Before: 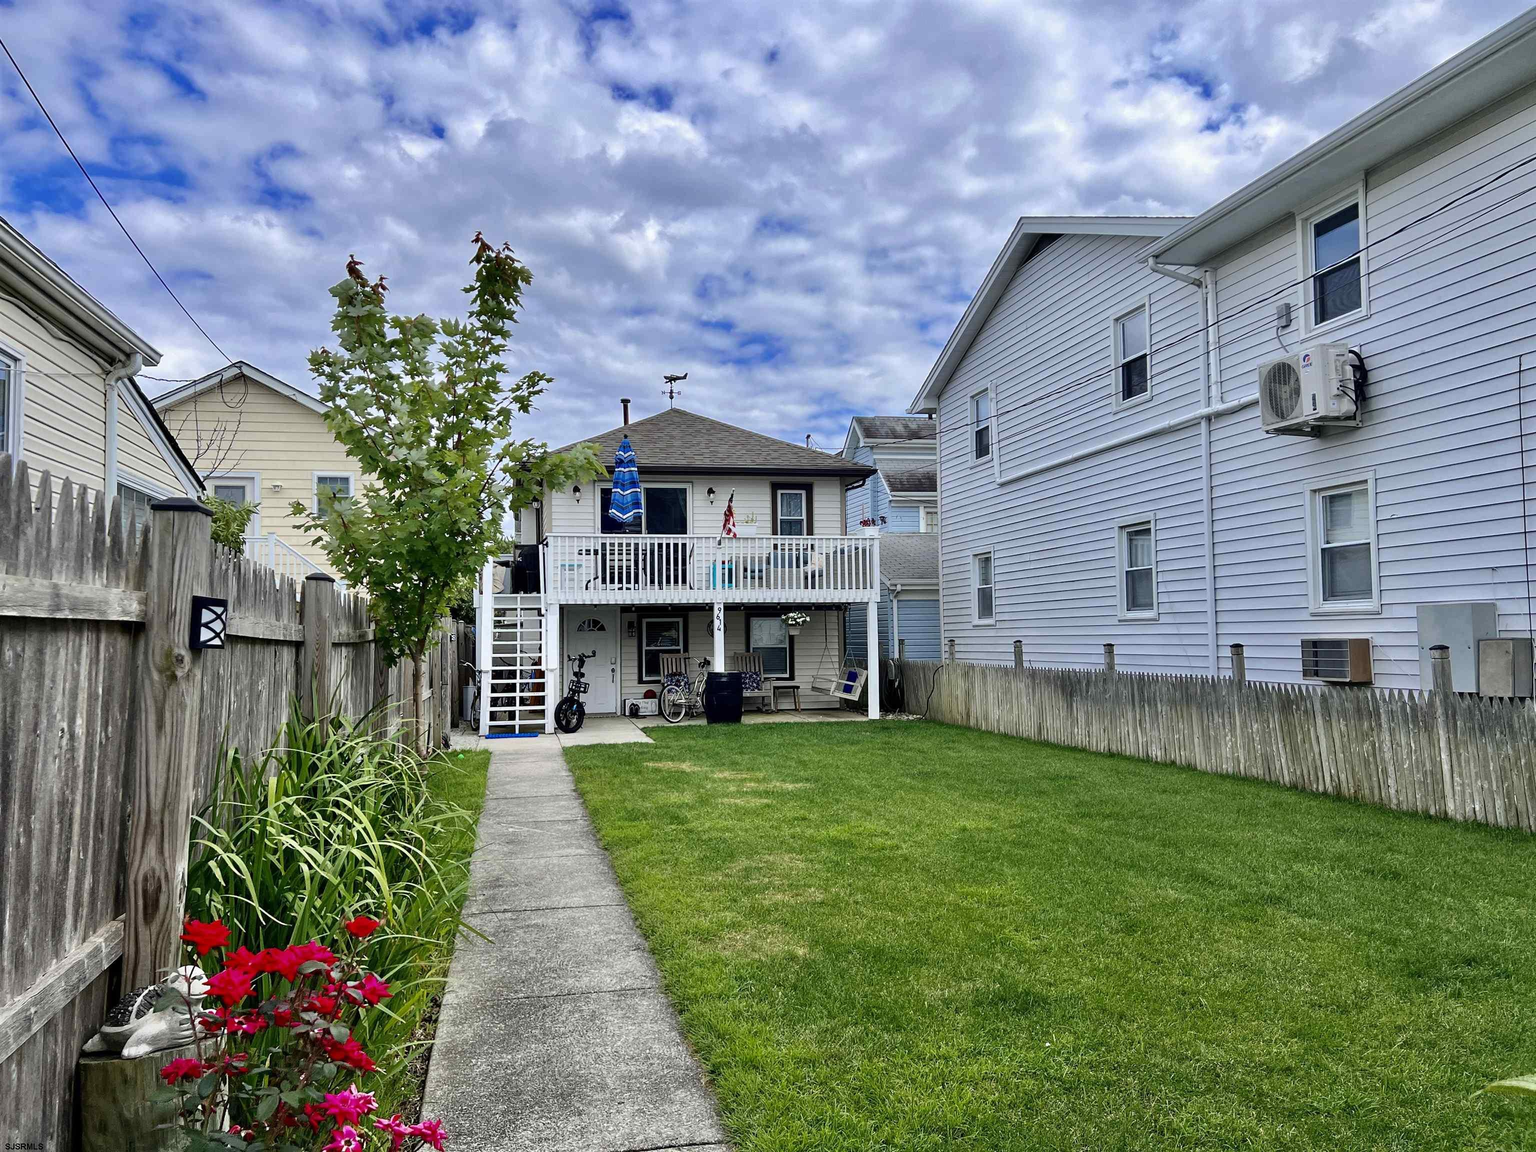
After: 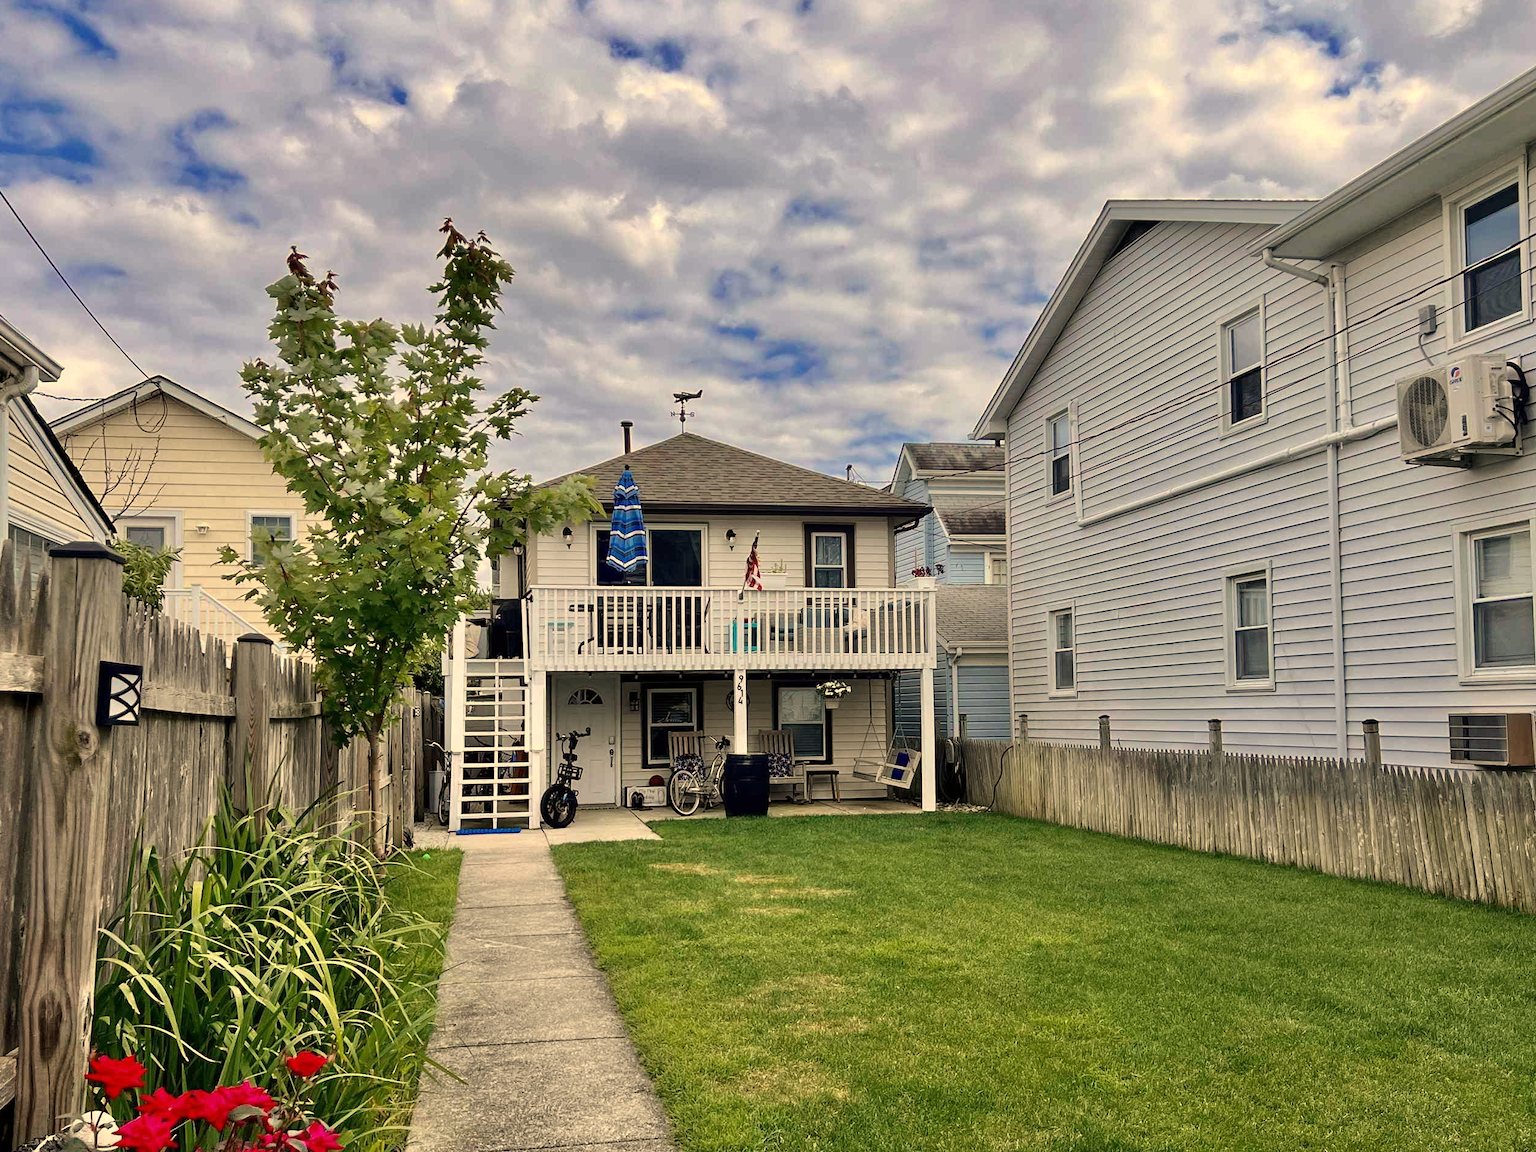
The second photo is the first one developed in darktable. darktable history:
crop and rotate: left 7.196%, top 4.574%, right 10.605%, bottom 13.178%
white balance: red 1.138, green 0.996, blue 0.812
